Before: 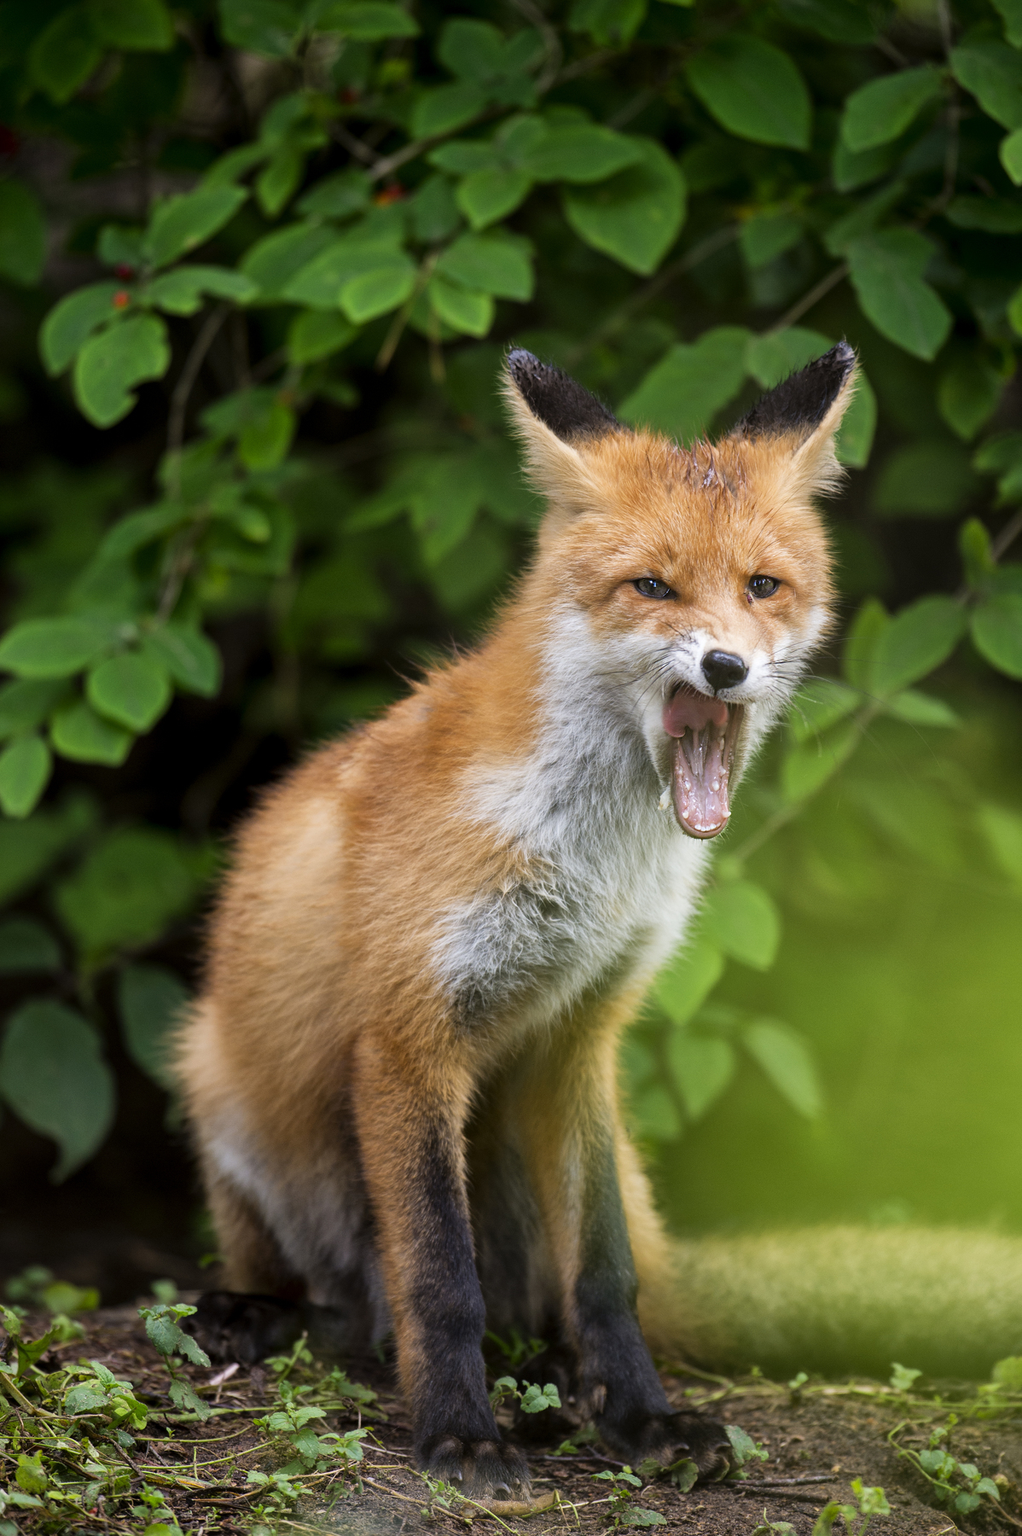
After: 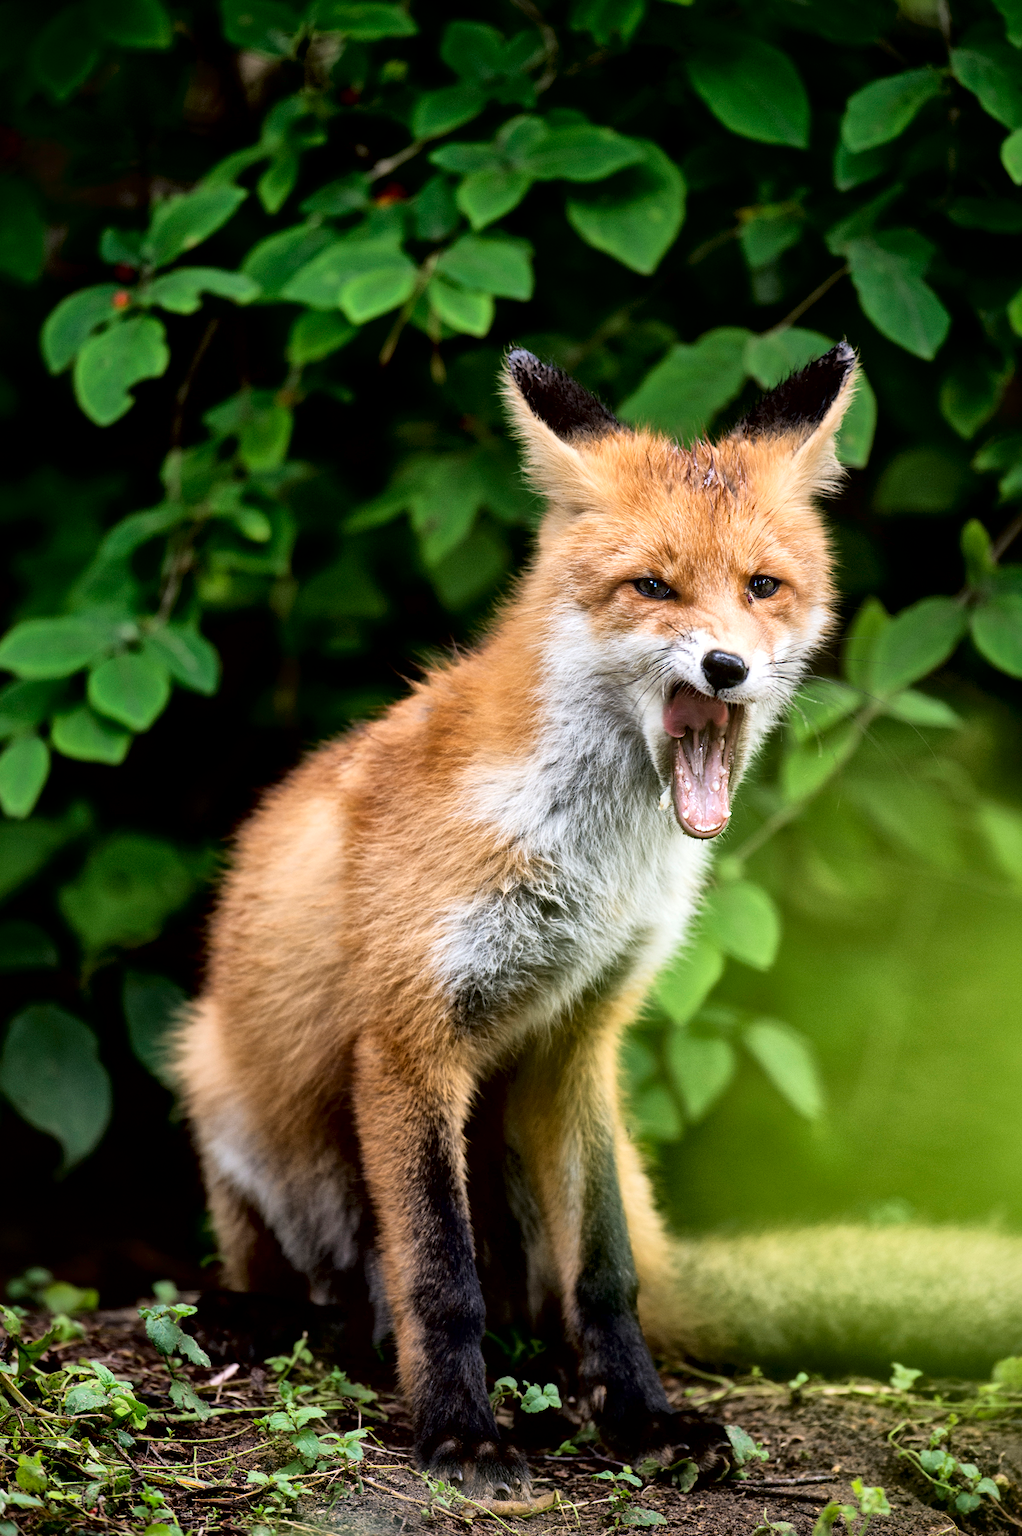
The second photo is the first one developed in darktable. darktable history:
local contrast: mode bilateral grid, contrast 25, coarseness 60, detail 152%, midtone range 0.2
tone curve: curves: ch0 [(0, 0) (0.003, 0.007) (0.011, 0.01) (0.025, 0.018) (0.044, 0.028) (0.069, 0.034) (0.1, 0.04) (0.136, 0.051) (0.177, 0.104) (0.224, 0.161) (0.277, 0.234) (0.335, 0.316) (0.399, 0.41) (0.468, 0.487) (0.543, 0.577) (0.623, 0.679) (0.709, 0.769) (0.801, 0.854) (0.898, 0.922) (1, 1)], color space Lab, independent channels, preserve colors none
color correction: highlights a* -0.093, highlights b* 0.07
